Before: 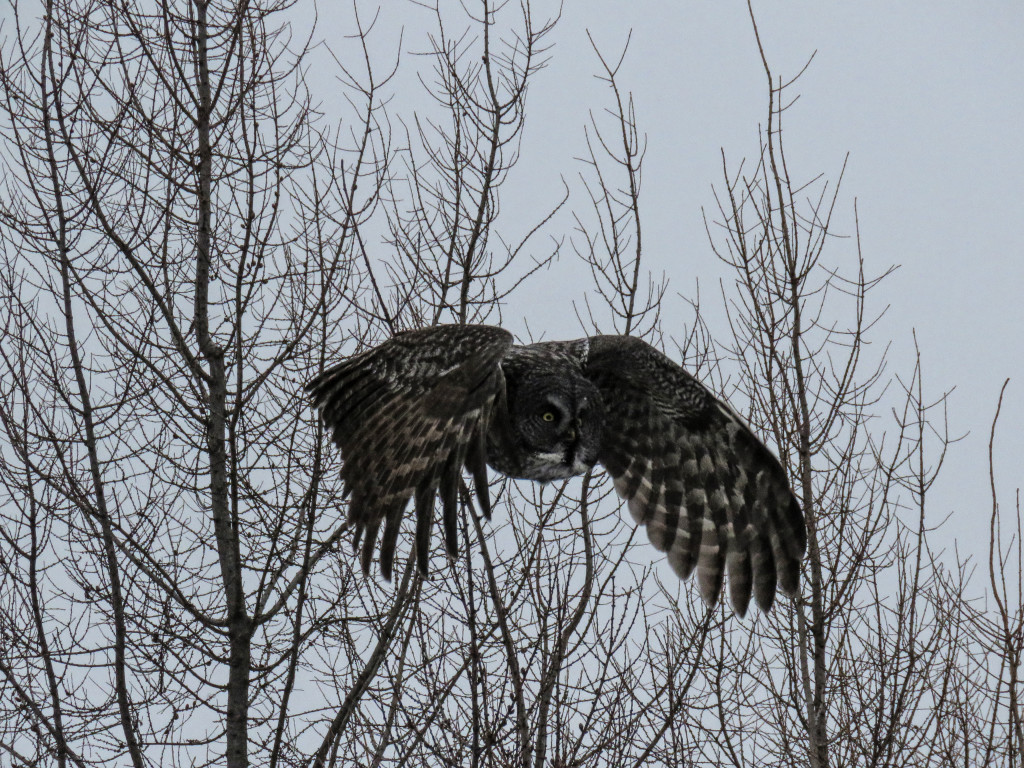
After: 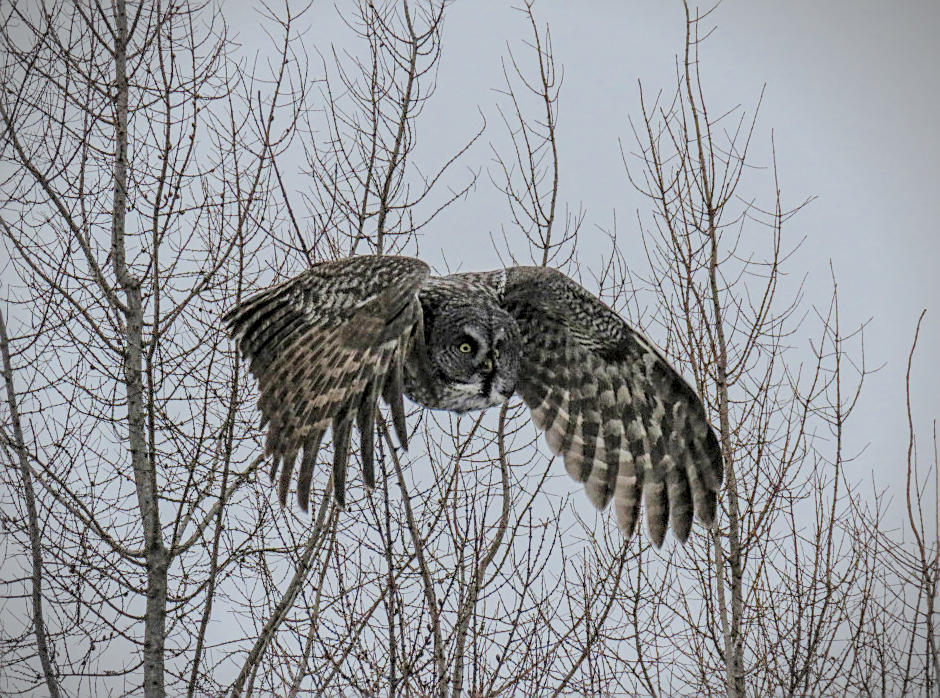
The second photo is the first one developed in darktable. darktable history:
crop and rotate: left 8.136%, top 9.088%
vignetting: fall-off start 88.44%, fall-off radius 44.37%, brightness -0.444, saturation -0.688, width/height ratio 1.169
contrast brightness saturation: contrast 0.151, brightness 0.052
color balance rgb: perceptual saturation grading › global saturation 35.956%, global vibrance 20%
sharpen: amount 0.546
exposure: black level correction 0, exposure 1.503 EV, compensate highlight preservation false
local contrast: on, module defaults
filmic rgb: black relative exposure -7.96 EV, white relative exposure 8.05 EV, target black luminance 0%, hardness 2.51, latitude 76.26%, contrast 0.554, shadows ↔ highlights balance 0.008%
